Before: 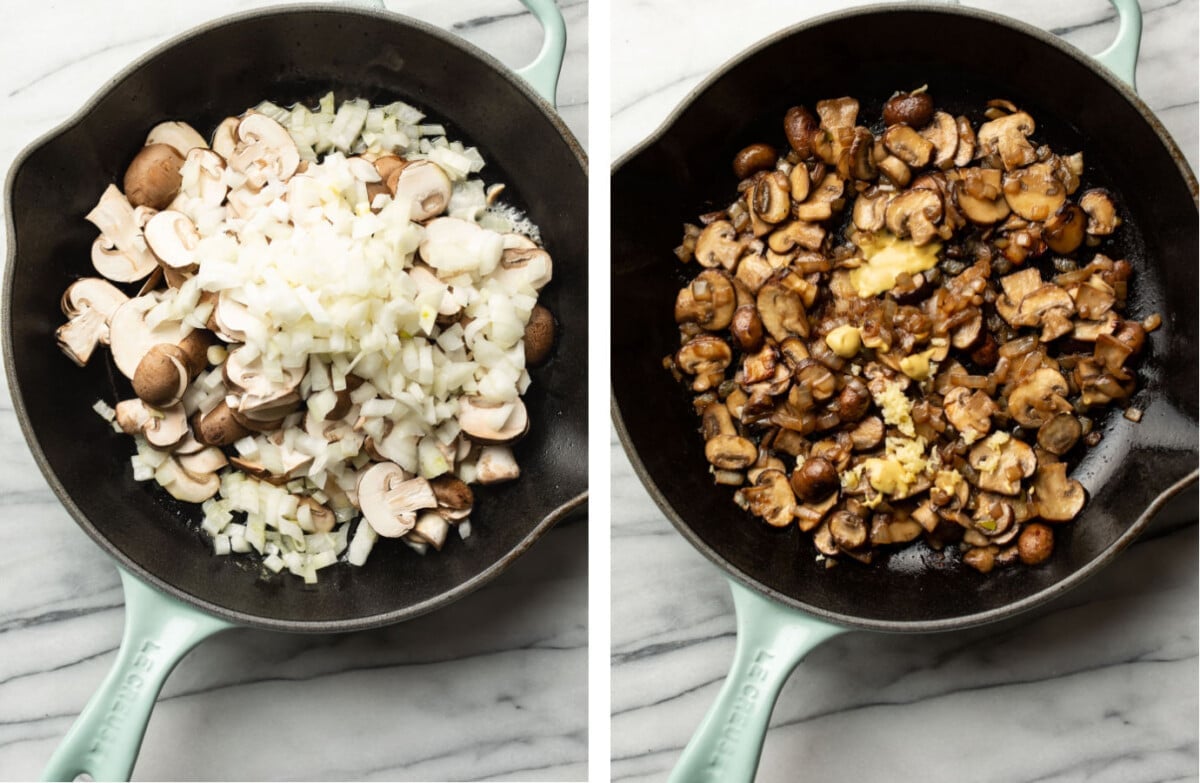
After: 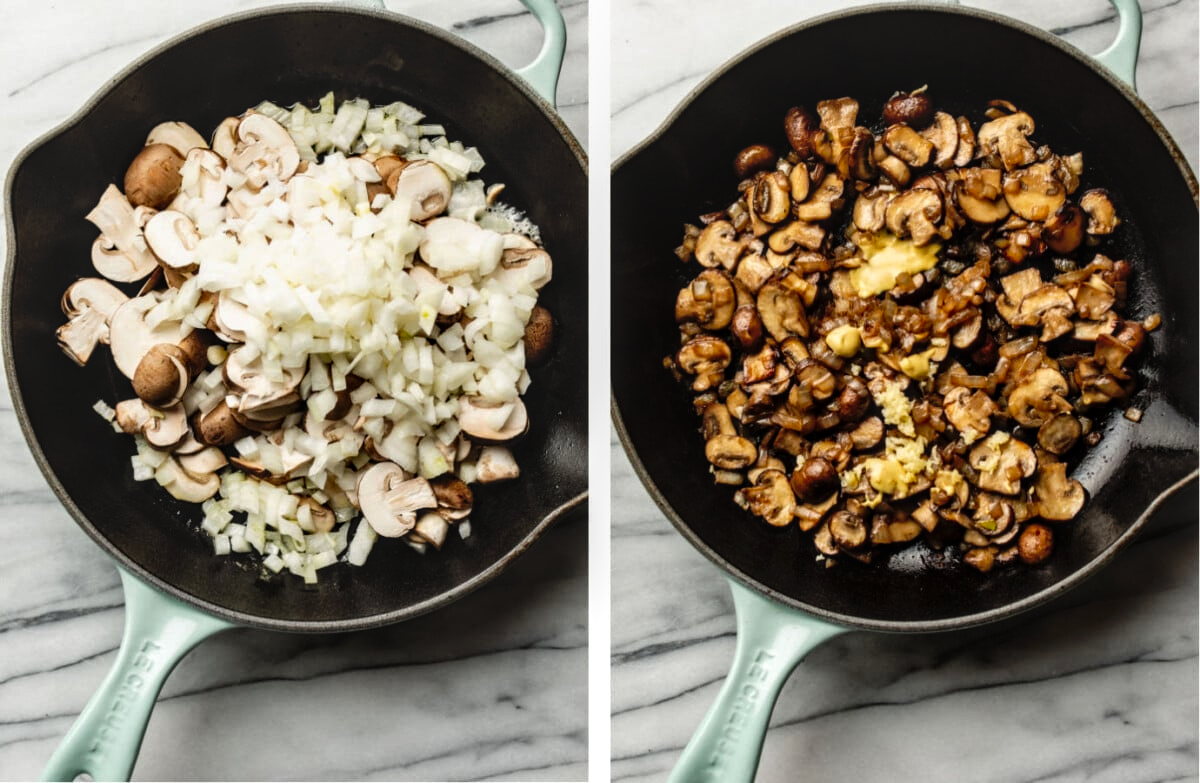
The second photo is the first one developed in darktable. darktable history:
tone curve: curves: ch0 [(0, 0) (0.003, 0.001) (0.011, 0.004) (0.025, 0.011) (0.044, 0.021) (0.069, 0.028) (0.1, 0.036) (0.136, 0.051) (0.177, 0.085) (0.224, 0.127) (0.277, 0.193) (0.335, 0.266) (0.399, 0.338) (0.468, 0.419) (0.543, 0.504) (0.623, 0.593) (0.709, 0.689) (0.801, 0.784) (0.898, 0.888) (1, 1)], preserve colors none
local contrast: on, module defaults
shadows and highlights: shadows 12, white point adjustment 1.2, highlights -0.36, soften with gaussian
